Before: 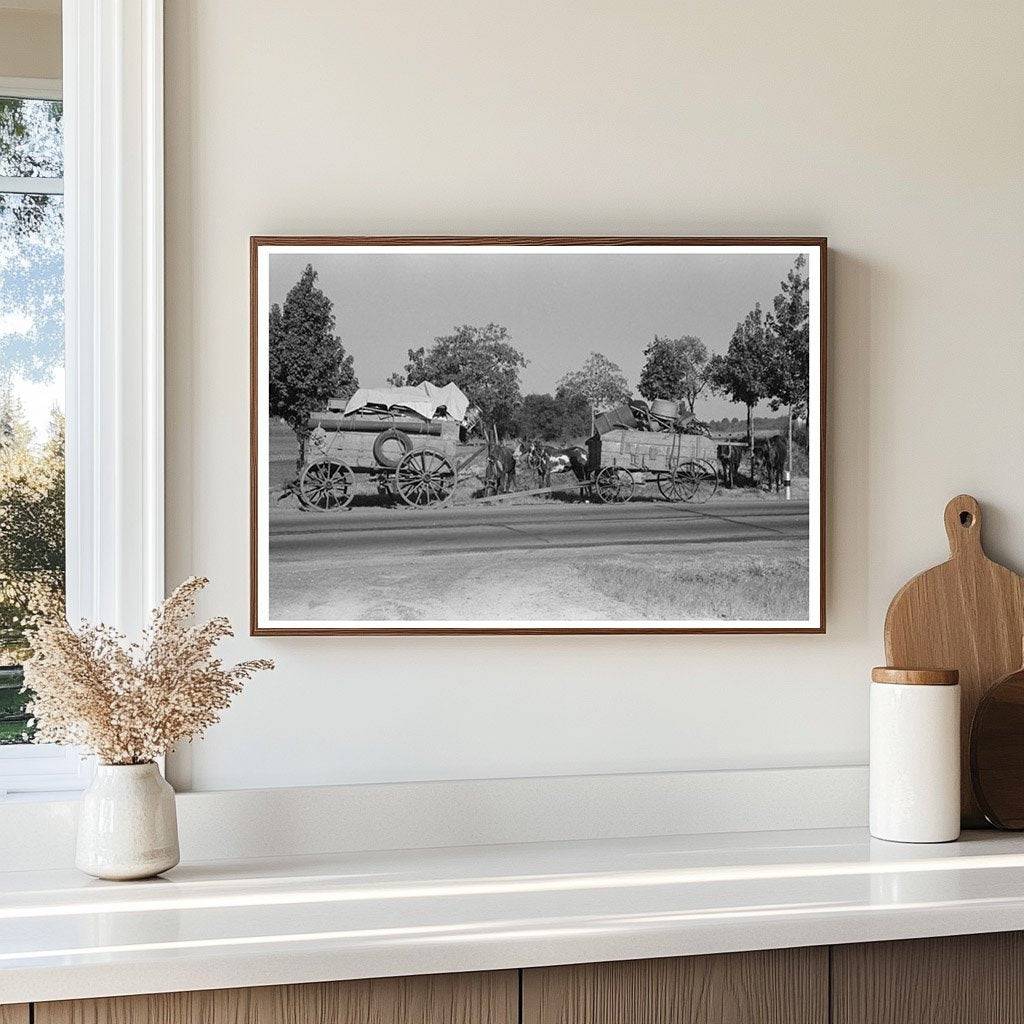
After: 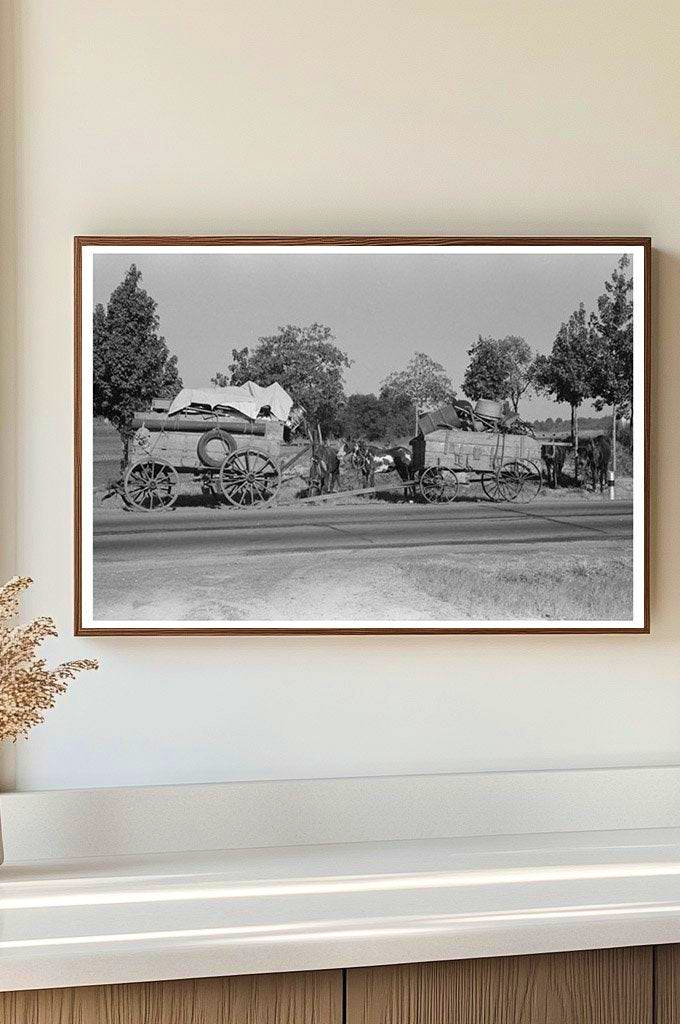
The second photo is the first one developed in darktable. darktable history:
crop: left 17.237%, right 16.269%
local contrast: mode bilateral grid, contrast 16, coarseness 35, detail 105%, midtone range 0.2
velvia: strength 44.97%
